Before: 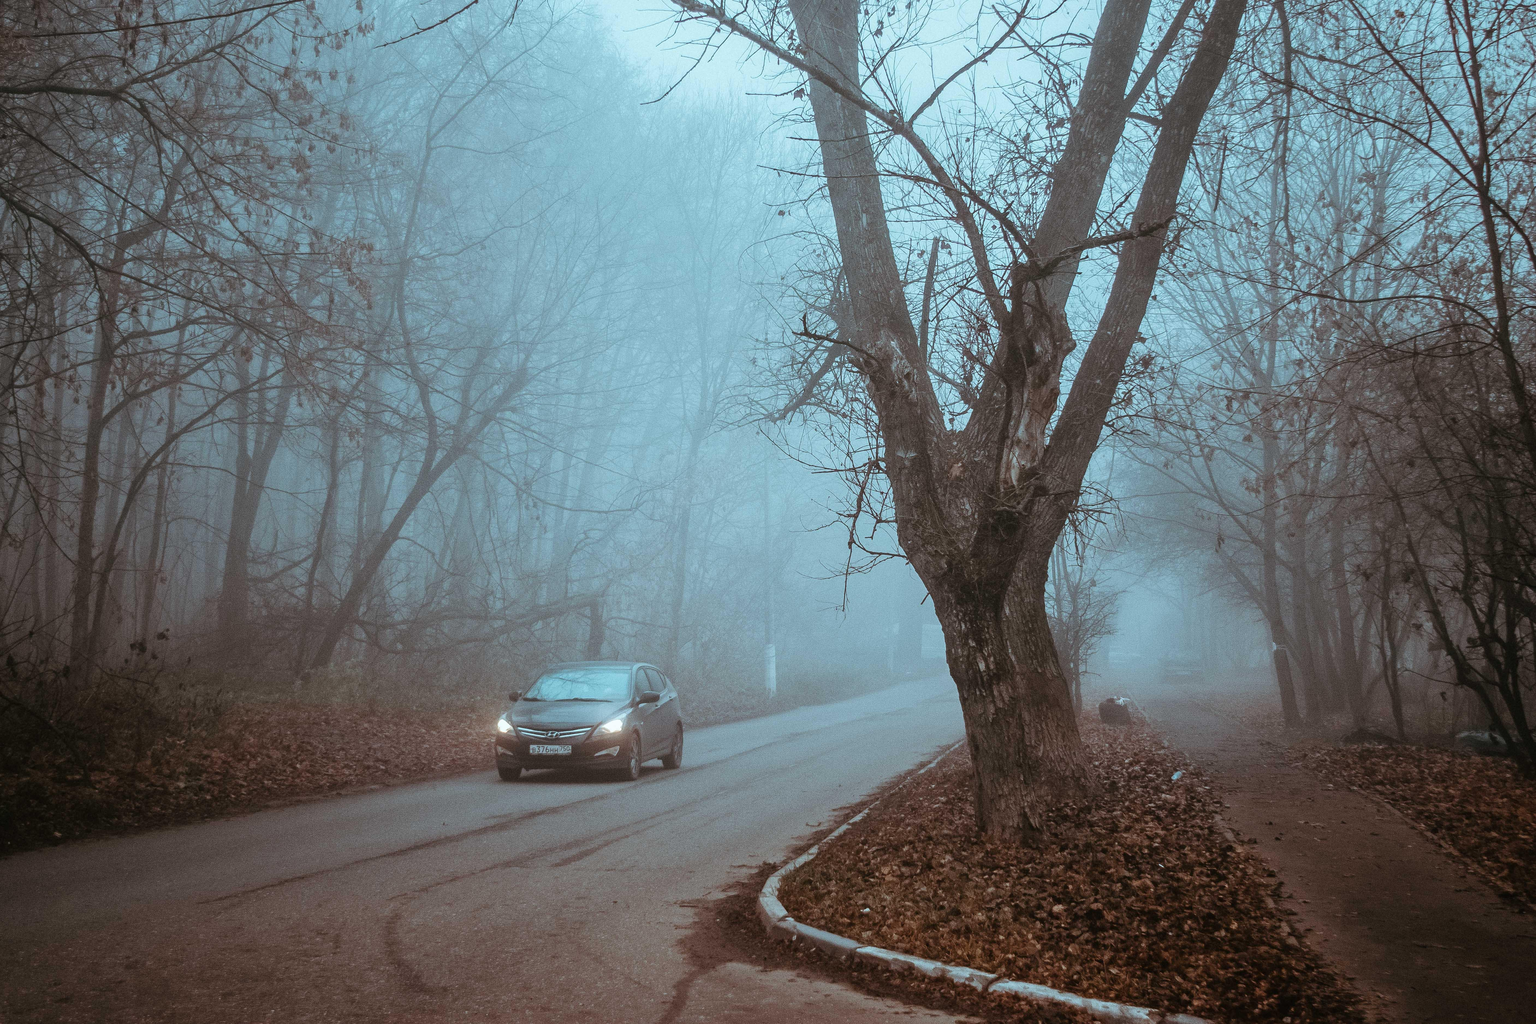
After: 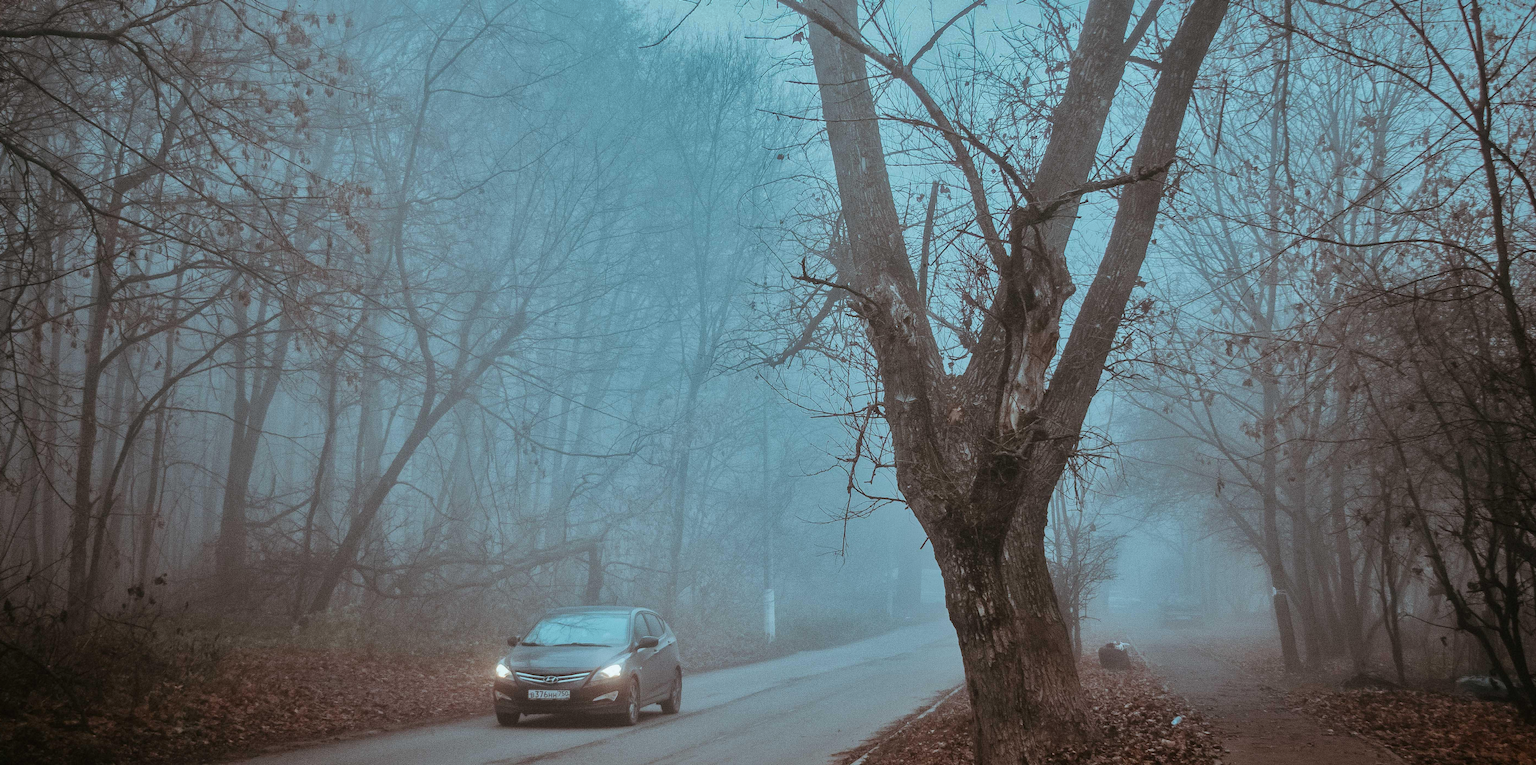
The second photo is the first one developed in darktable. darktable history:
shadows and highlights: shadows -19.55, highlights -73.65, highlights color adjustment 45.98%
crop: left 0.211%, top 5.555%, bottom 19.823%
